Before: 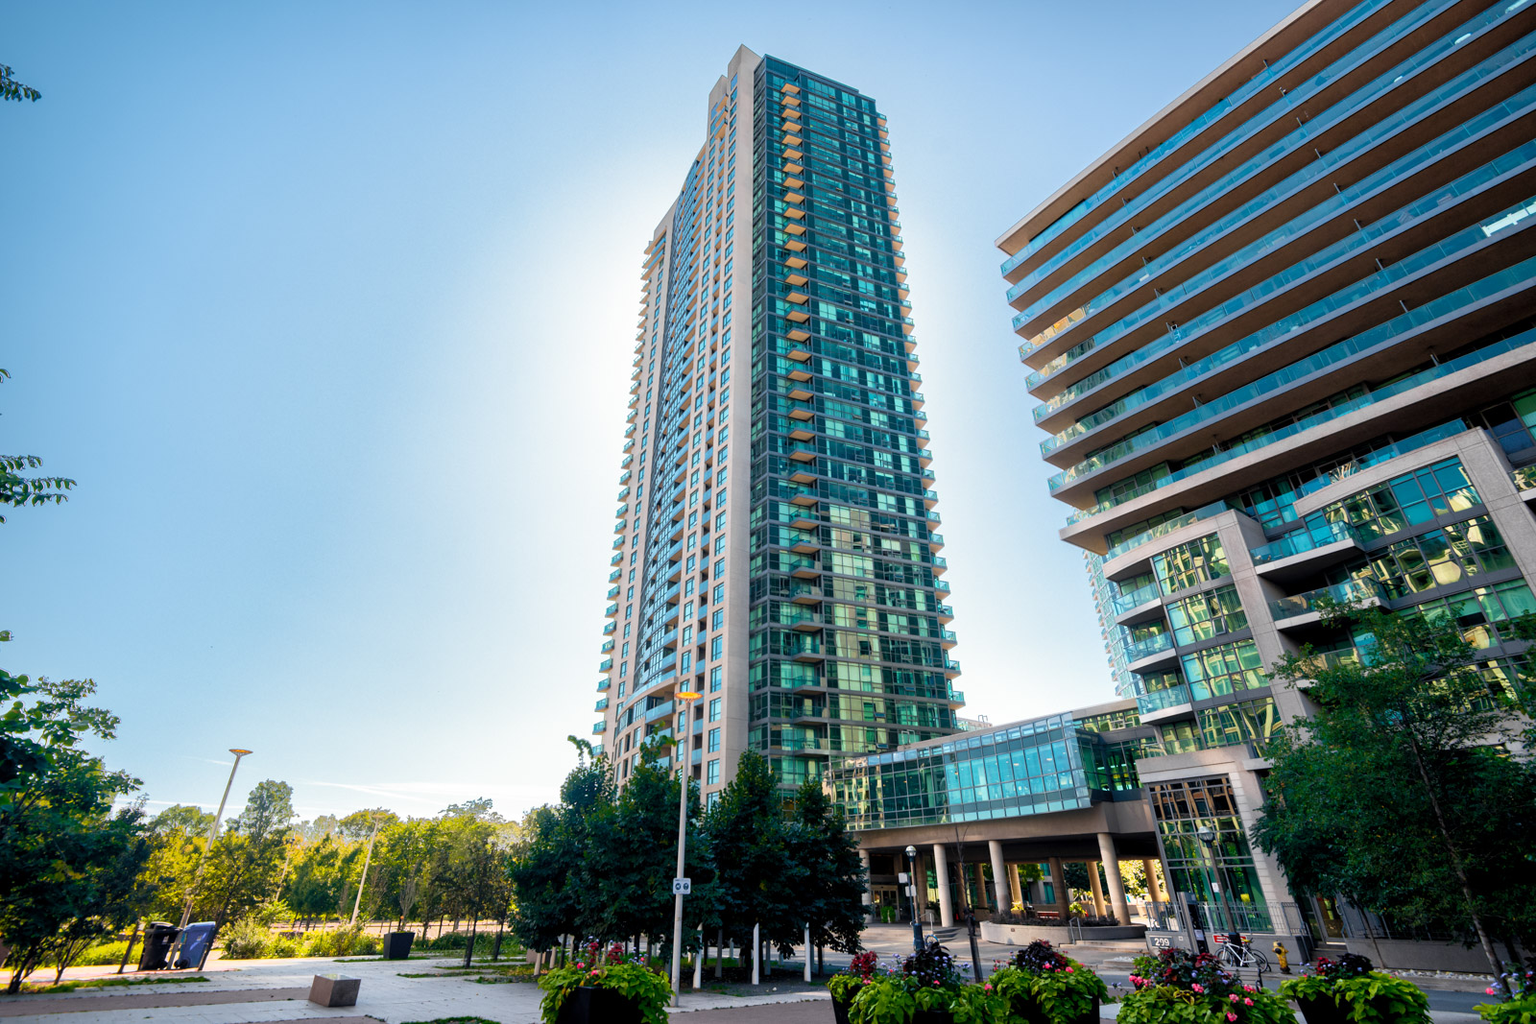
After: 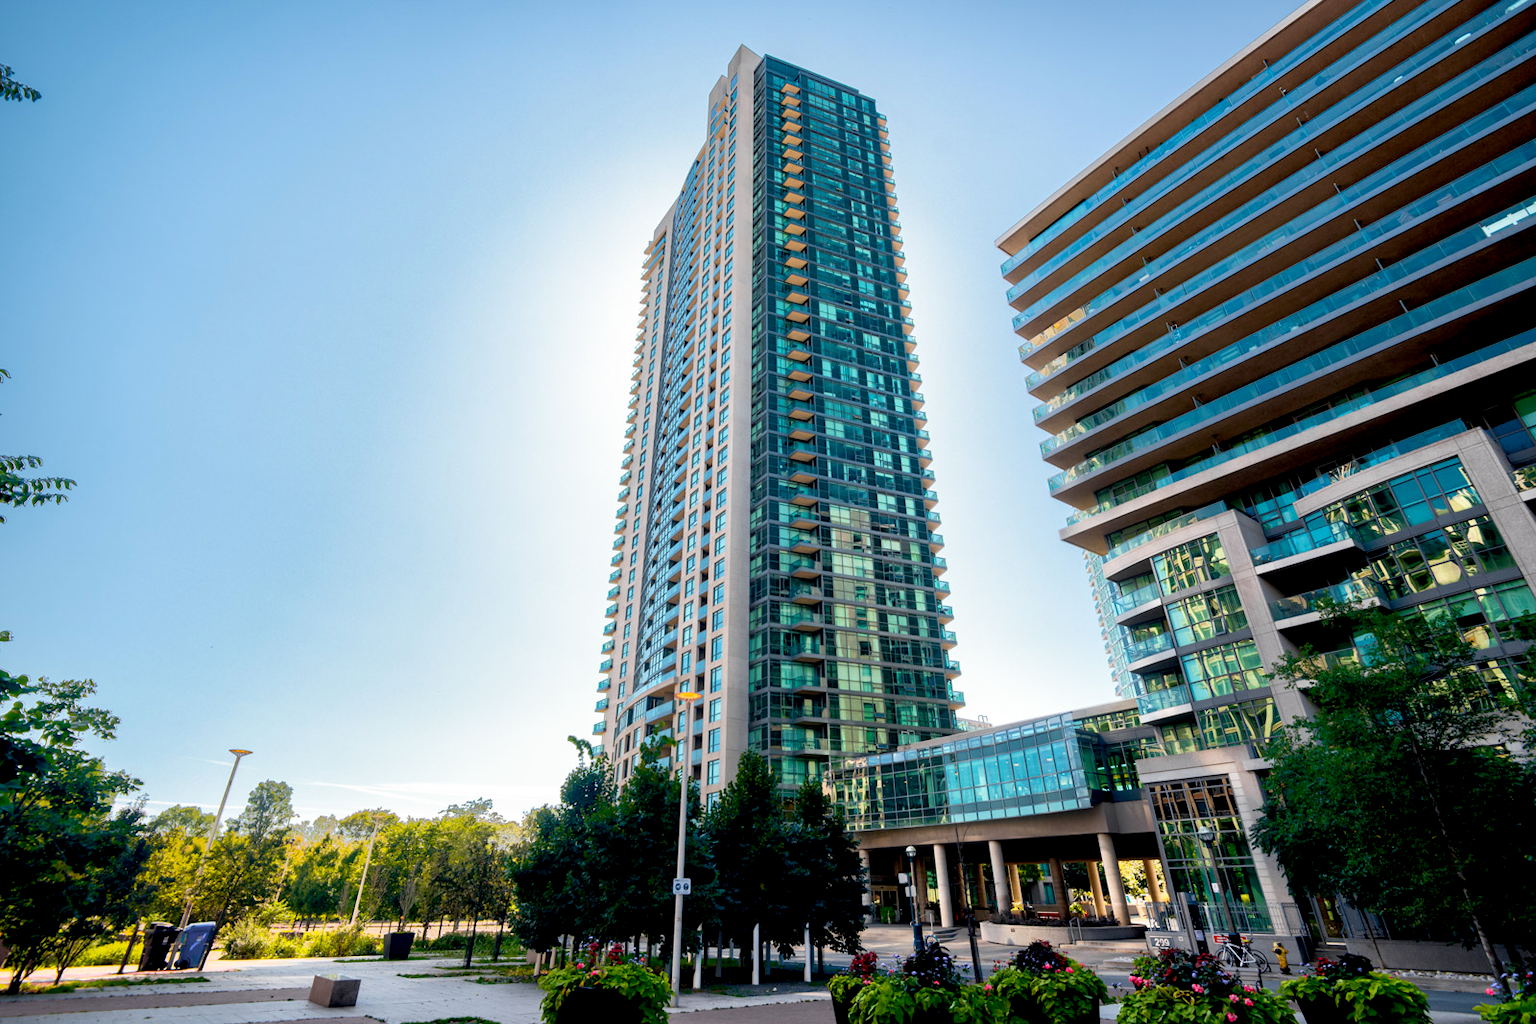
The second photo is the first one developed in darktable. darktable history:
exposure: black level correction 0.01, exposure 0.016 EV, compensate highlight preservation false
